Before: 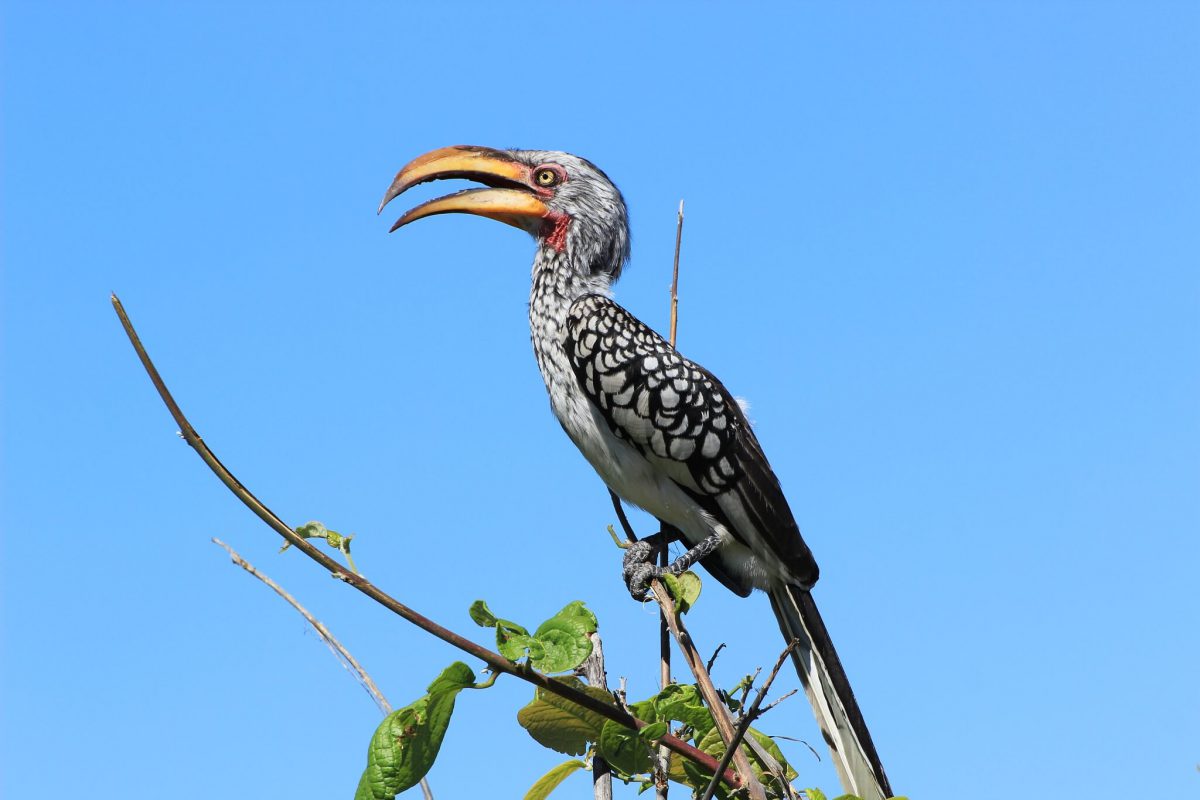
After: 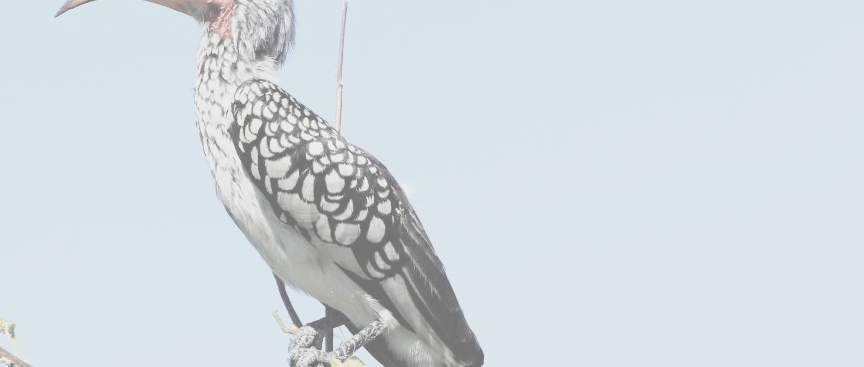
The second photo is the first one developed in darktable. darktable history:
levels: levels [0.016, 0.5, 0.996]
base curve: curves: ch0 [(0, 0) (0.005, 0.002) (0.15, 0.3) (0.4, 0.7) (0.75, 0.95) (1, 1)], preserve colors none
crop and rotate: left 27.938%, top 27.046%, bottom 27.046%
contrast brightness saturation: contrast -0.32, brightness 0.75, saturation -0.78
